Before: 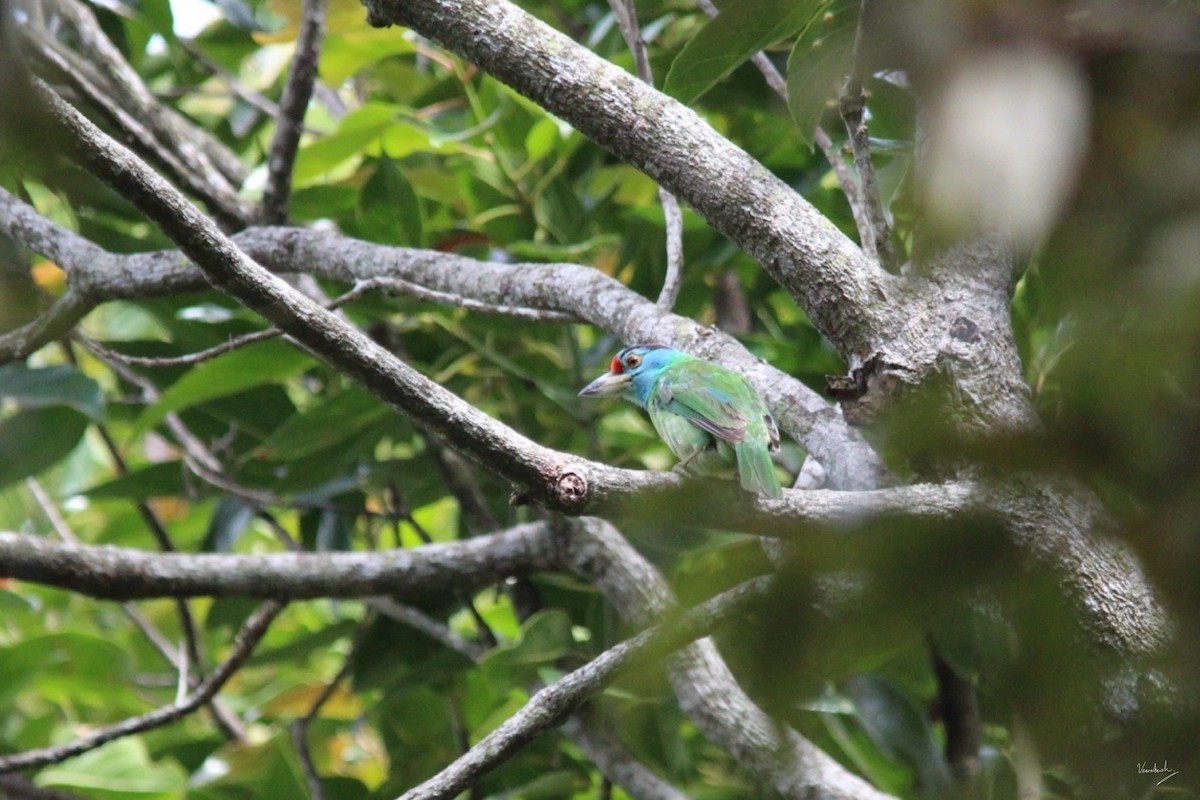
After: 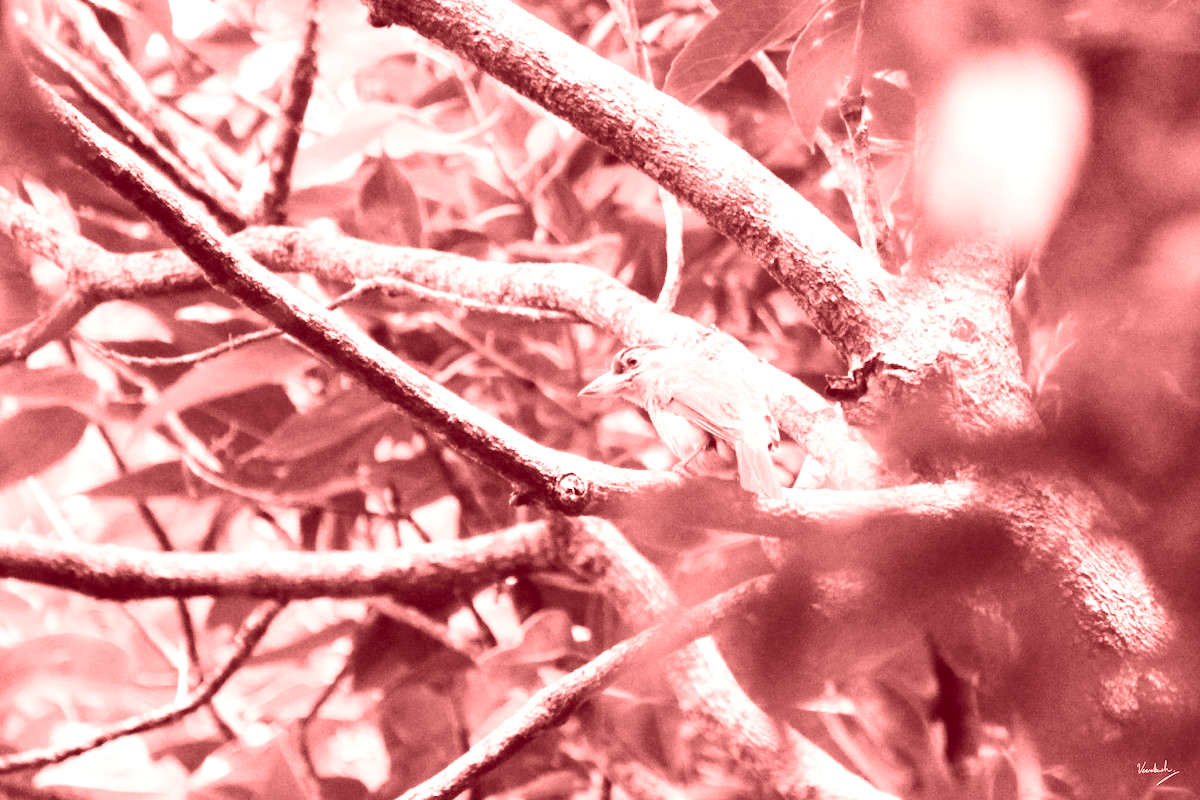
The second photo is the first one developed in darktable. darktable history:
base curve: curves: ch0 [(0, 0) (0.007, 0.004) (0.027, 0.03) (0.046, 0.07) (0.207, 0.54) (0.442, 0.872) (0.673, 0.972) (1, 1)], preserve colors none
colorize: saturation 60%, source mix 100%
